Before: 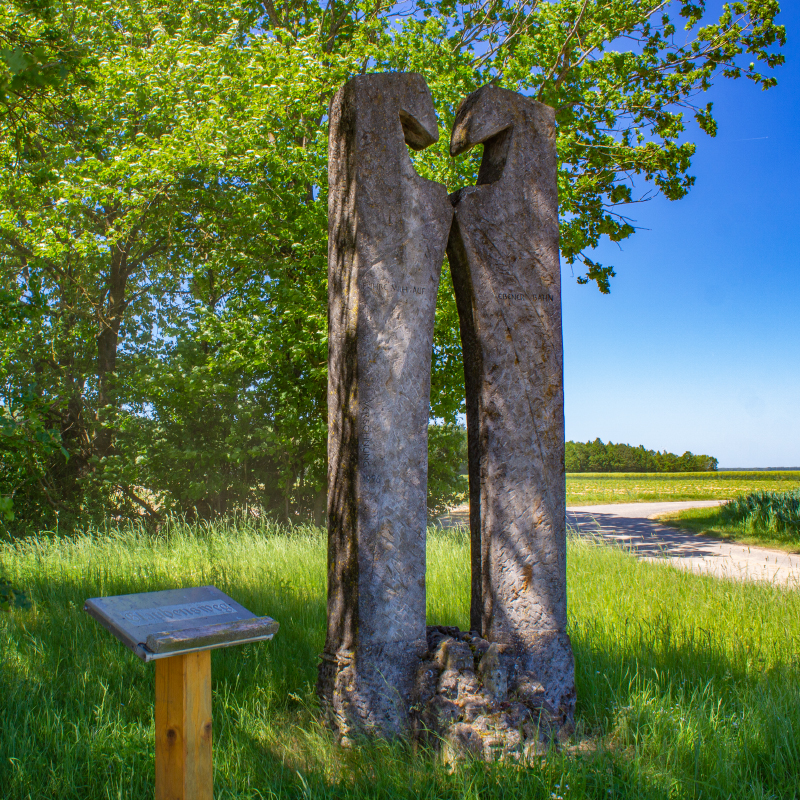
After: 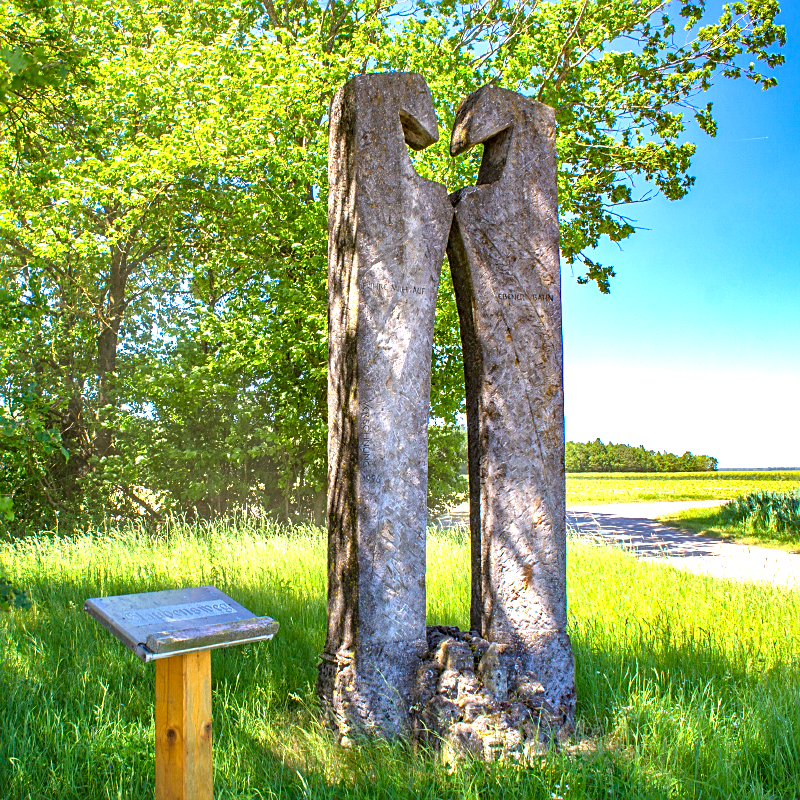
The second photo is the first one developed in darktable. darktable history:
exposure: black level correction 0.001, exposure 1.3 EV, compensate highlight preservation false
sharpen: on, module defaults
